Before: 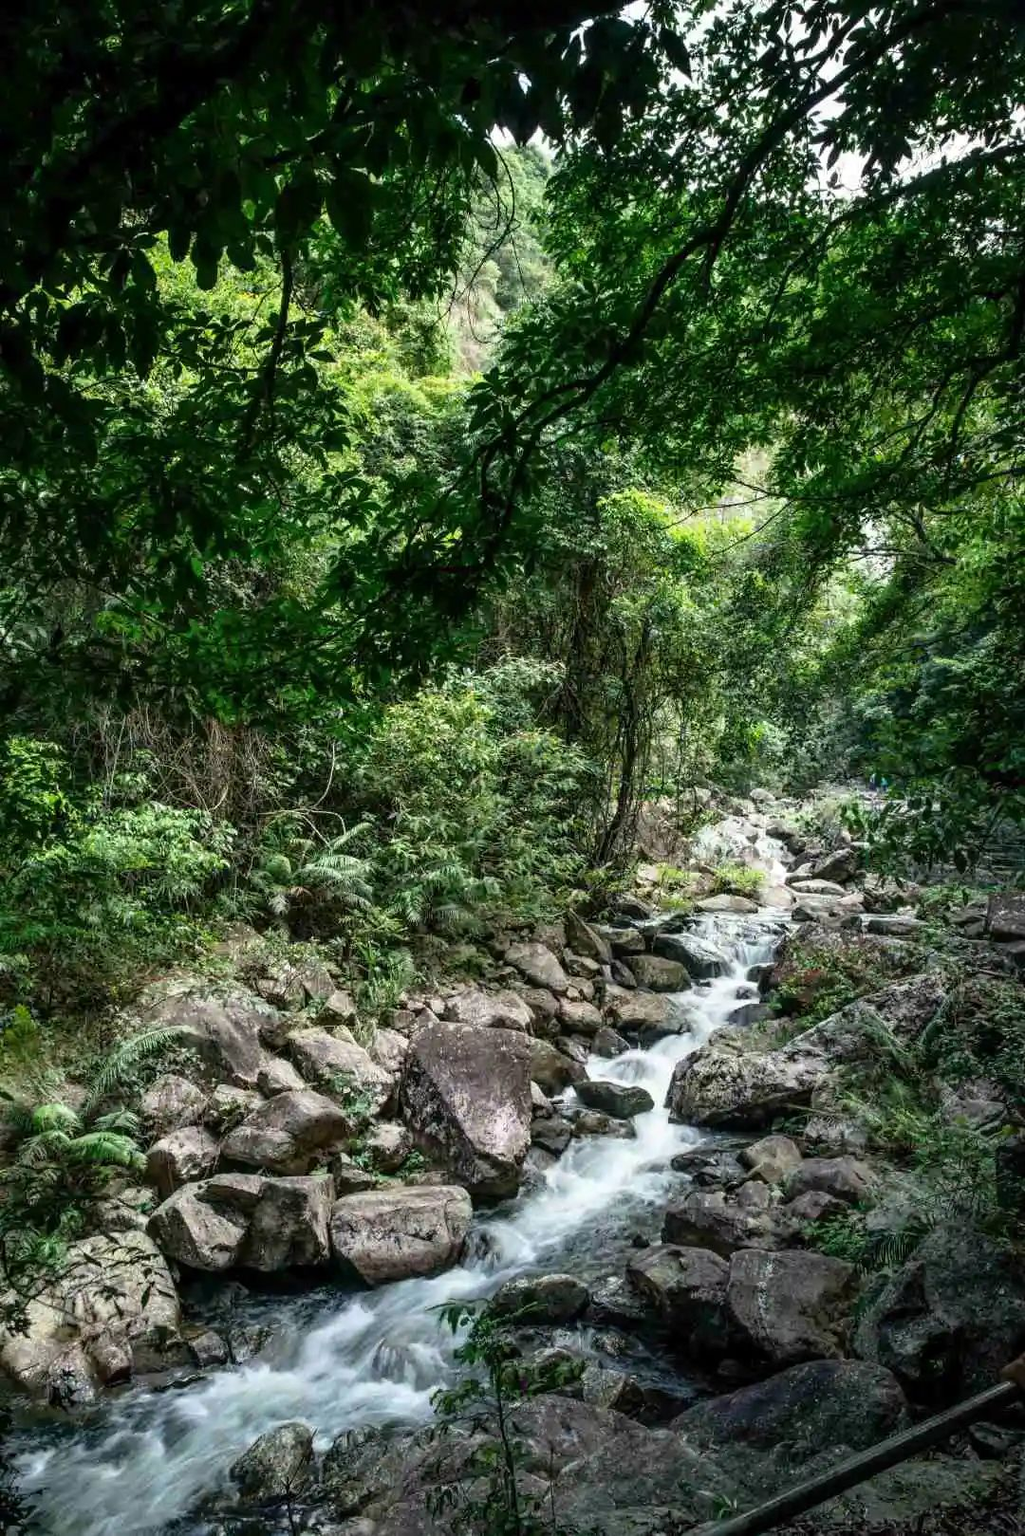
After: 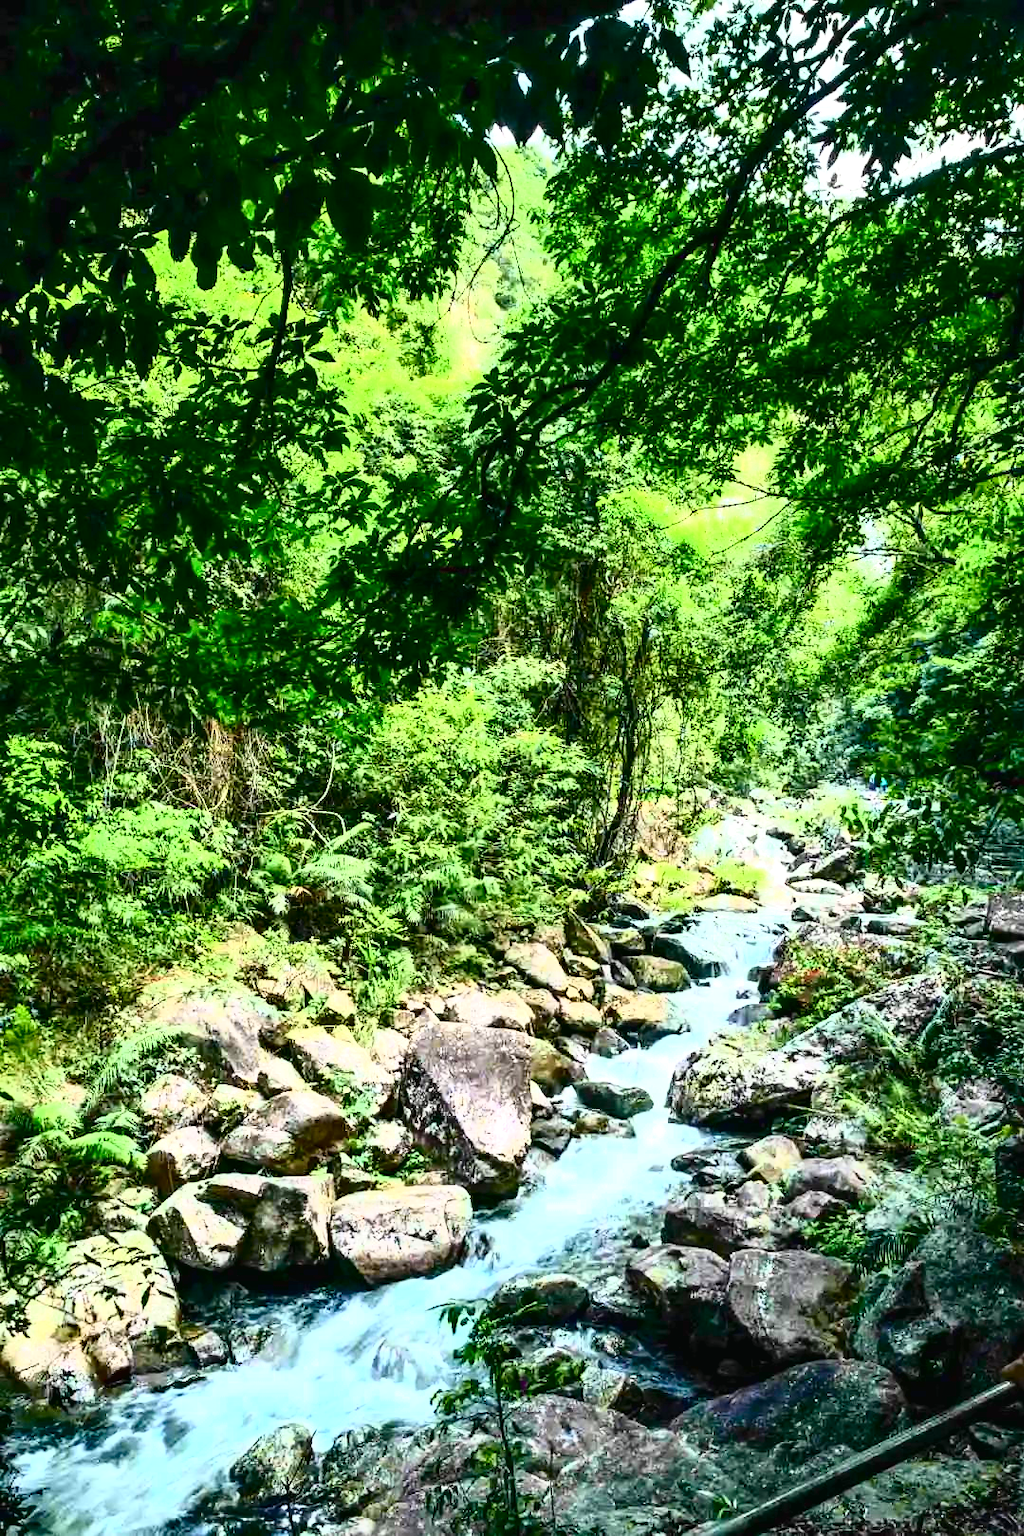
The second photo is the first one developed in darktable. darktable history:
tone curve: curves: ch0 [(0, 0.018) (0.162, 0.128) (0.434, 0.478) (0.667, 0.785) (0.819, 0.943) (1, 0.991)]; ch1 [(0, 0) (0.402, 0.36) (0.476, 0.449) (0.506, 0.505) (0.523, 0.518) (0.579, 0.626) (0.641, 0.668) (0.693, 0.745) (0.861, 0.934) (1, 1)]; ch2 [(0, 0) (0.424, 0.388) (0.483, 0.472) (0.503, 0.505) (0.521, 0.519) (0.547, 0.581) (0.582, 0.648) (0.699, 0.759) (0.997, 0.858)], color space Lab, independent channels
contrast brightness saturation: contrast 0.2, brightness 0.16, saturation 0.22
exposure: exposure 0.661 EV, compensate highlight preservation false
contrast equalizer: octaves 7, y [[0.6 ×6], [0.55 ×6], [0 ×6], [0 ×6], [0 ×6]], mix 0.29
